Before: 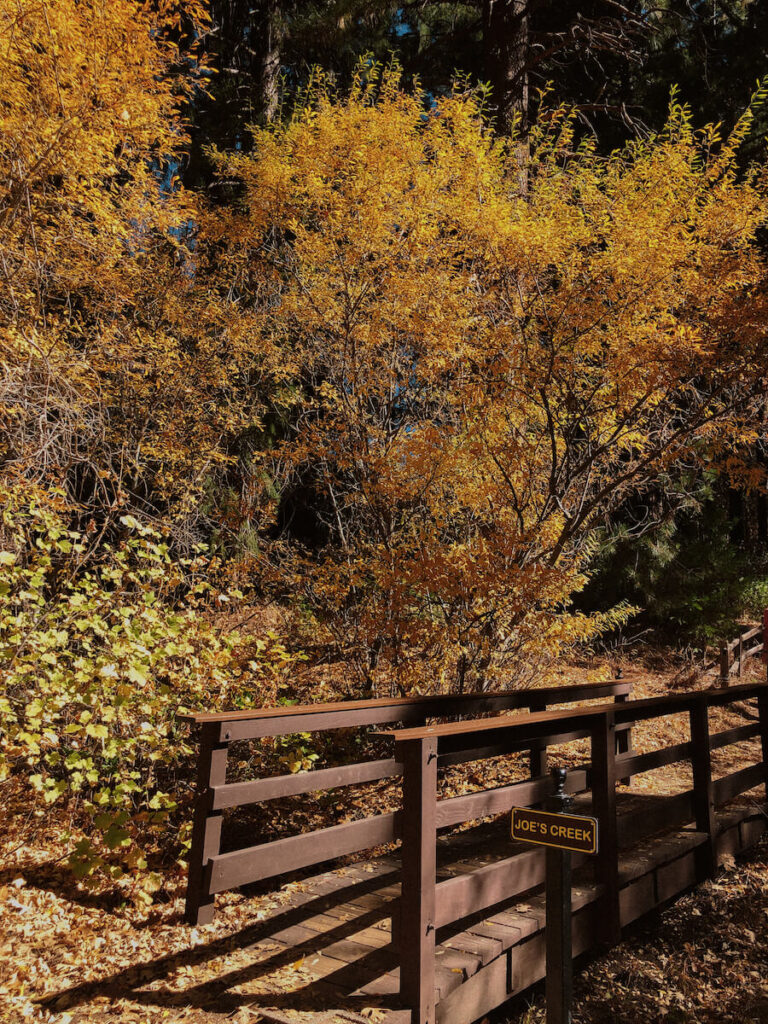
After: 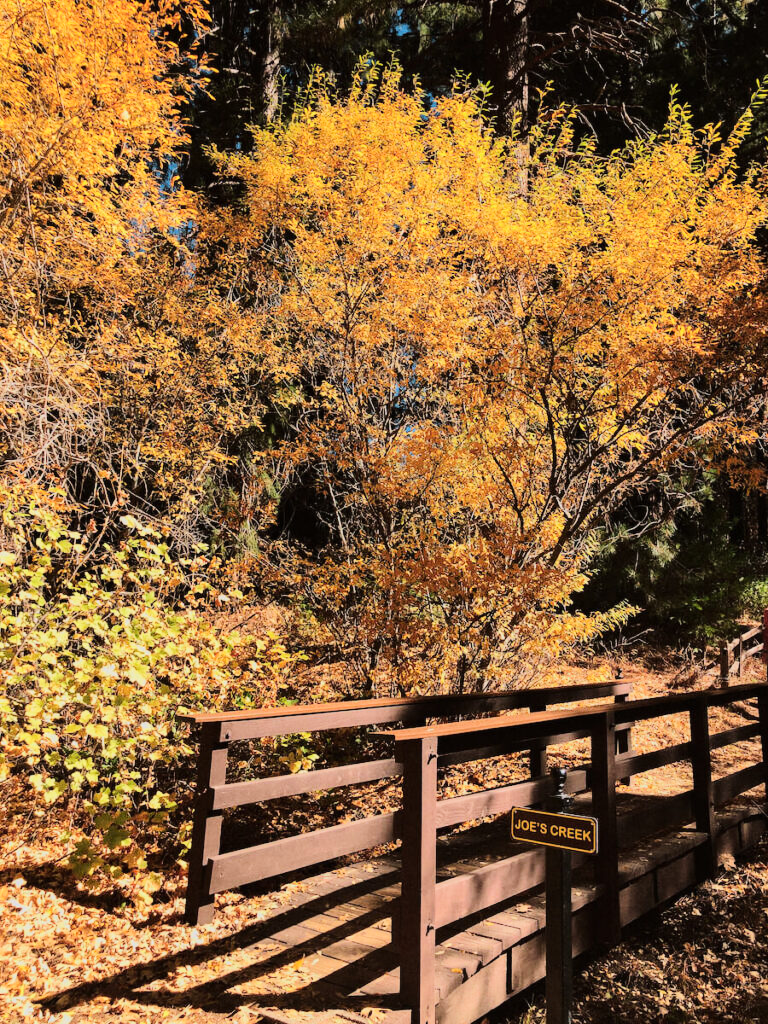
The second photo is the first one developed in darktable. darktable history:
tone equalizer: -7 EV 0.165 EV, -6 EV 0.621 EV, -5 EV 1.14 EV, -4 EV 1.29 EV, -3 EV 1.15 EV, -2 EV 0.6 EV, -1 EV 0.166 EV, edges refinement/feathering 500, mask exposure compensation -1.57 EV, preserve details no
